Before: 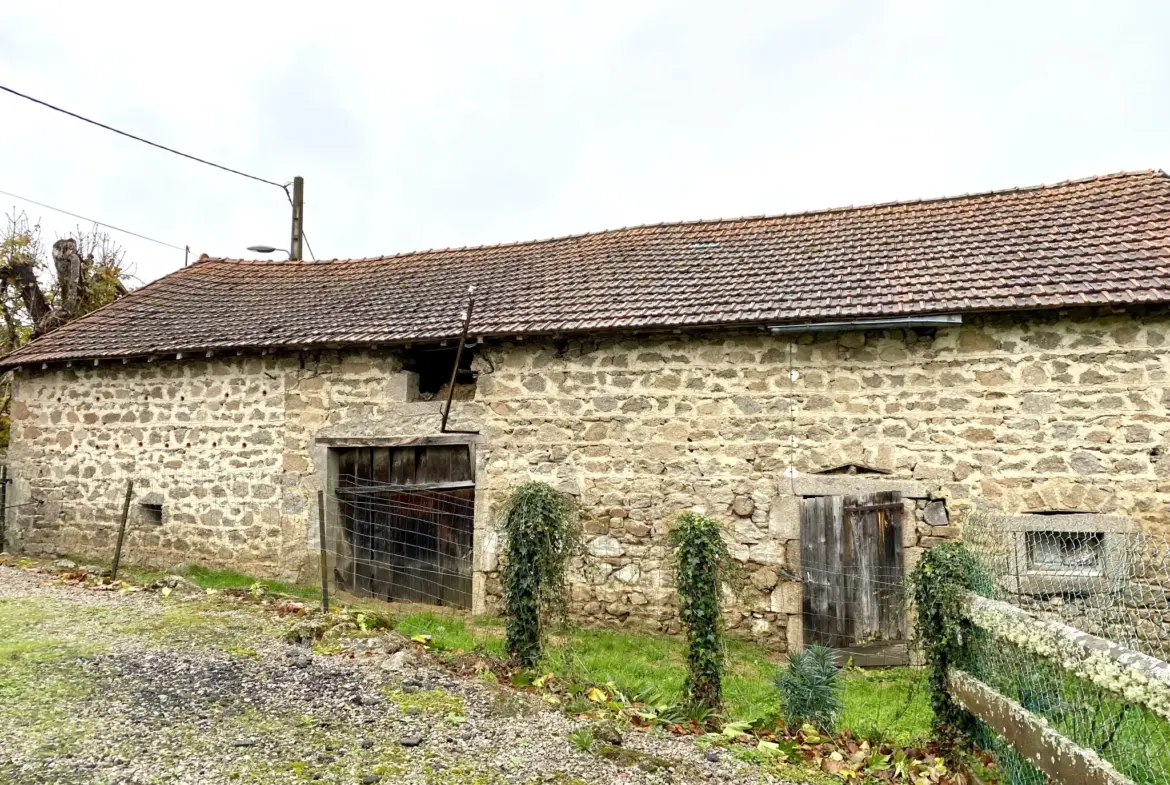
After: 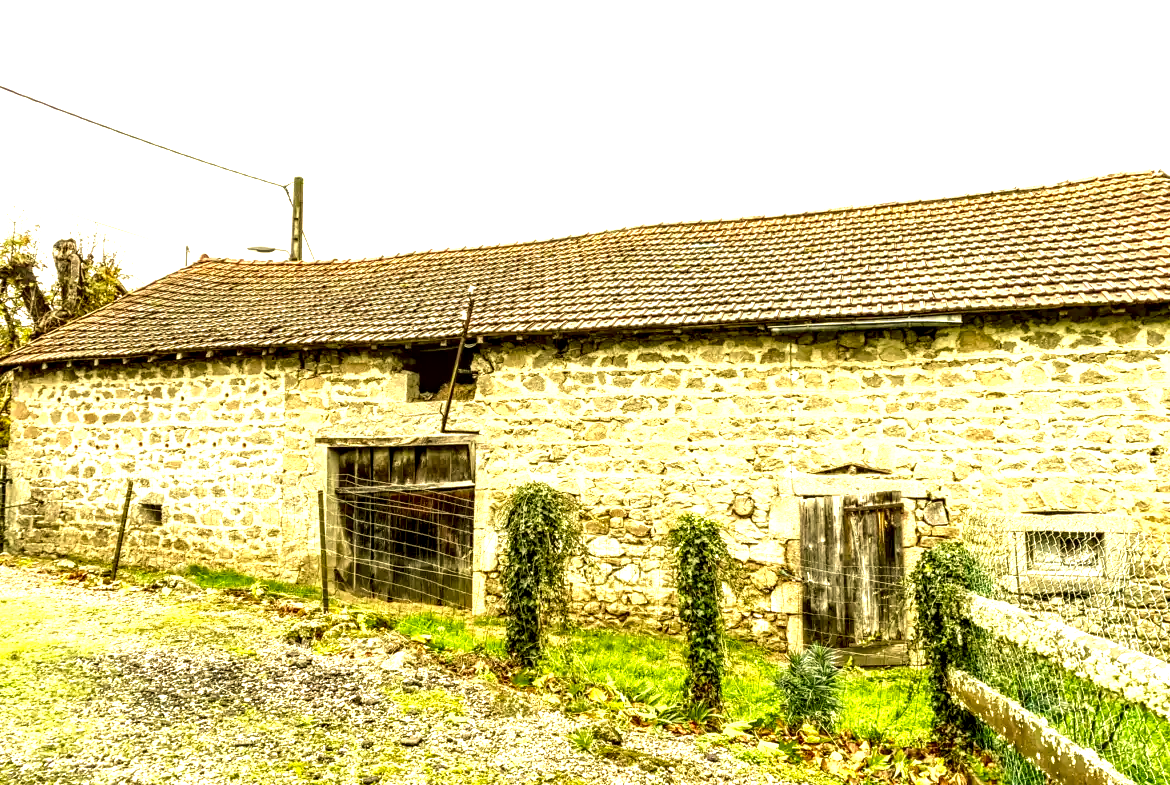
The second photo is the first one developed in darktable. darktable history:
color correction: highlights a* 0.123, highlights b* 29.43, shadows a* -0.193, shadows b* 20.91
local contrast: highlights 16%, detail 187%
color calibration: x 0.34, y 0.354, temperature 5205.22 K
exposure: black level correction 0, exposure 1.2 EV, compensate exposure bias true, compensate highlight preservation false
